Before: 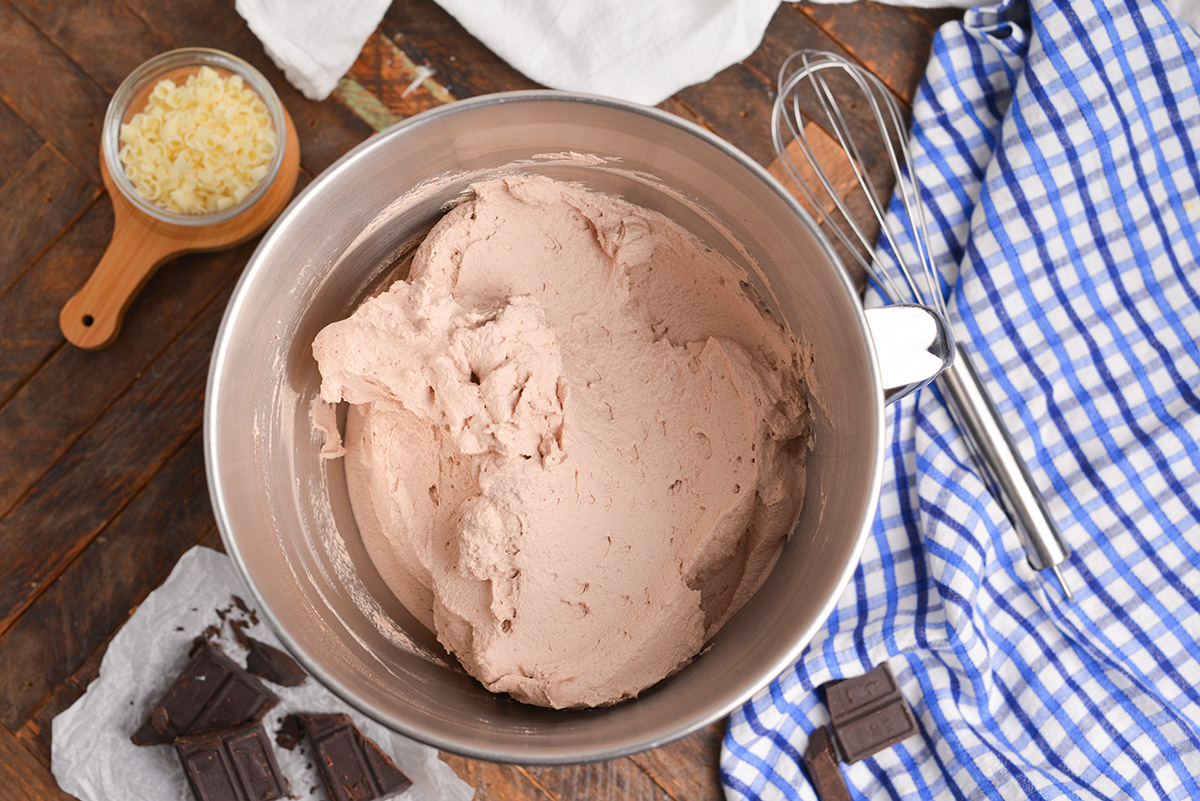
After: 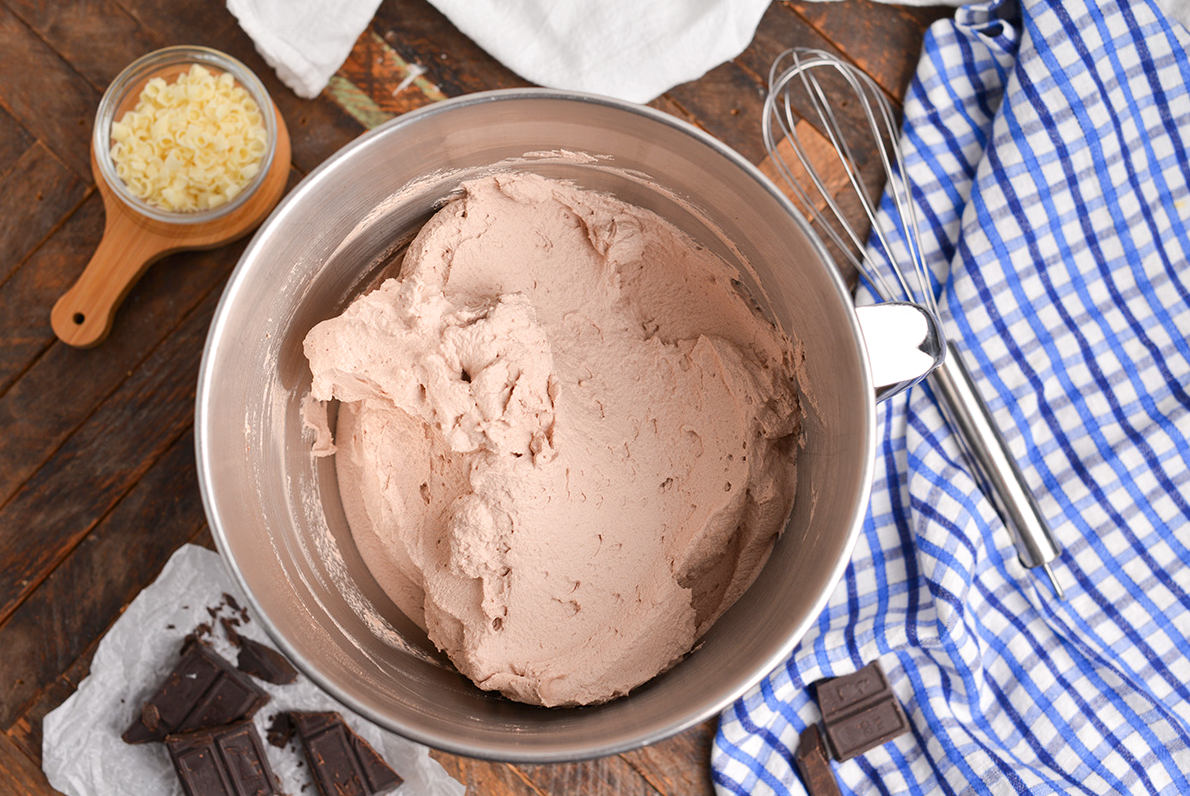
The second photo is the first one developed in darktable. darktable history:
local contrast: highlights 106%, shadows 101%, detail 120%, midtone range 0.2
crop and rotate: left 0.802%, top 0.265%, bottom 0.243%
